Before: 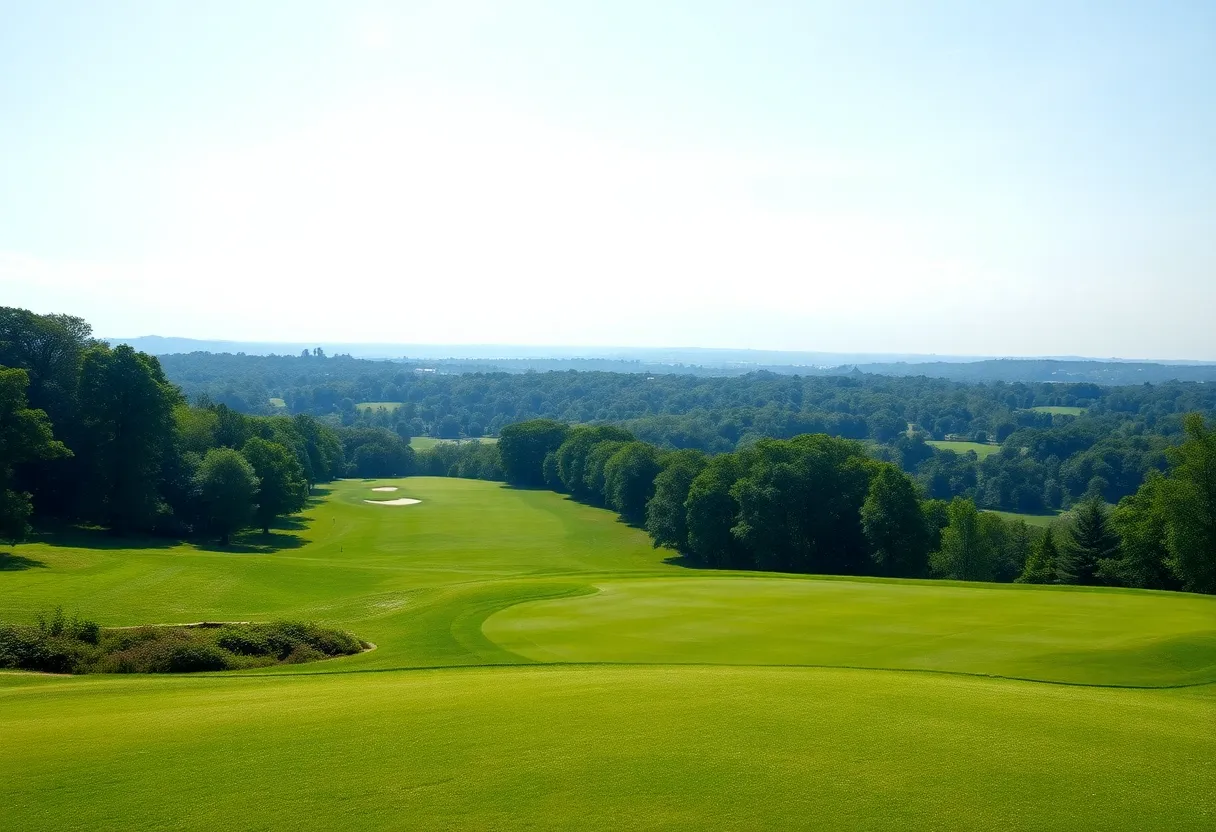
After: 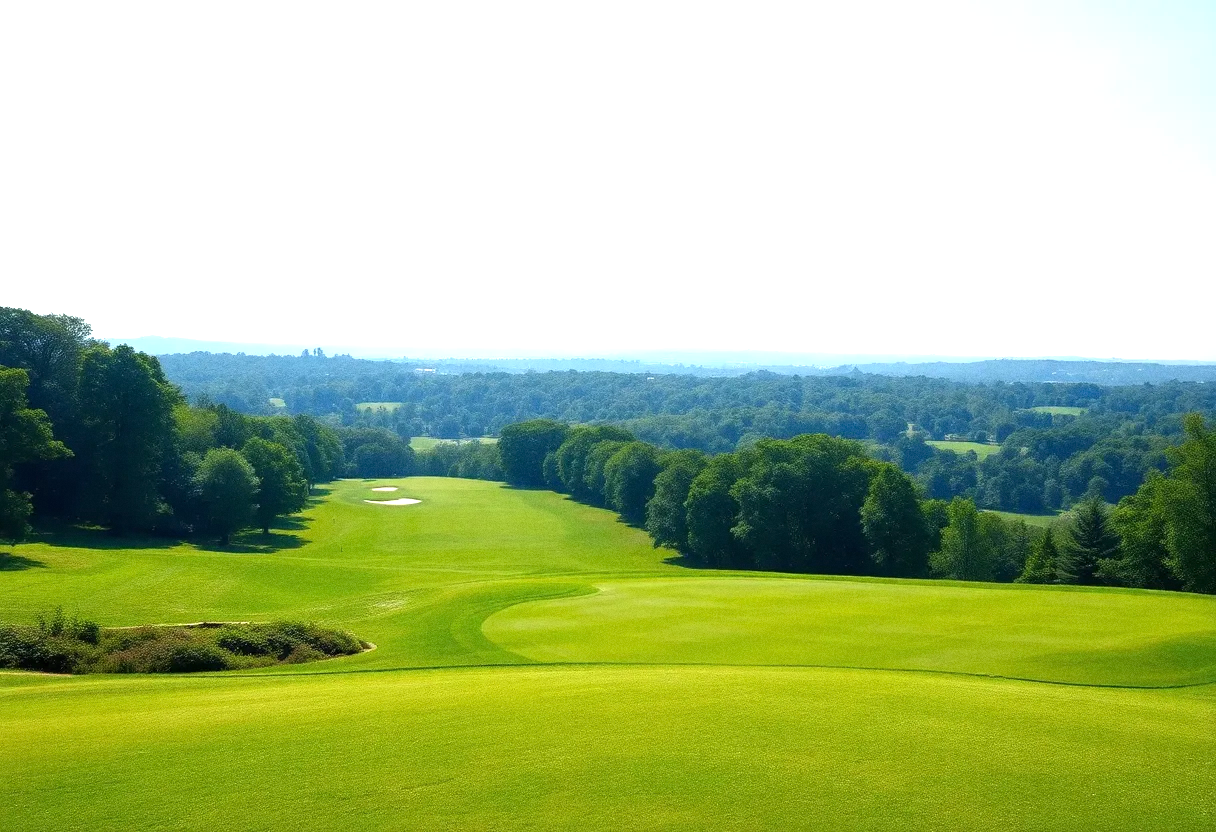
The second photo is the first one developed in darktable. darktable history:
grain: coarseness 0.09 ISO
exposure: black level correction 0, exposure 0.7 EV, compensate exposure bias true, compensate highlight preservation false
